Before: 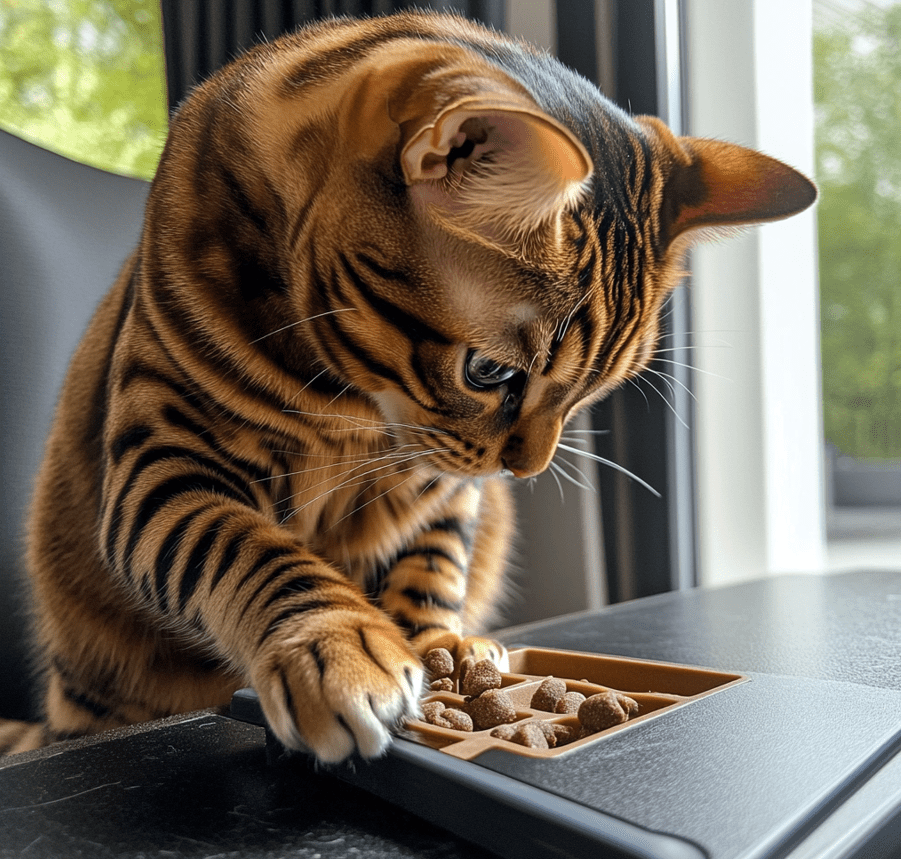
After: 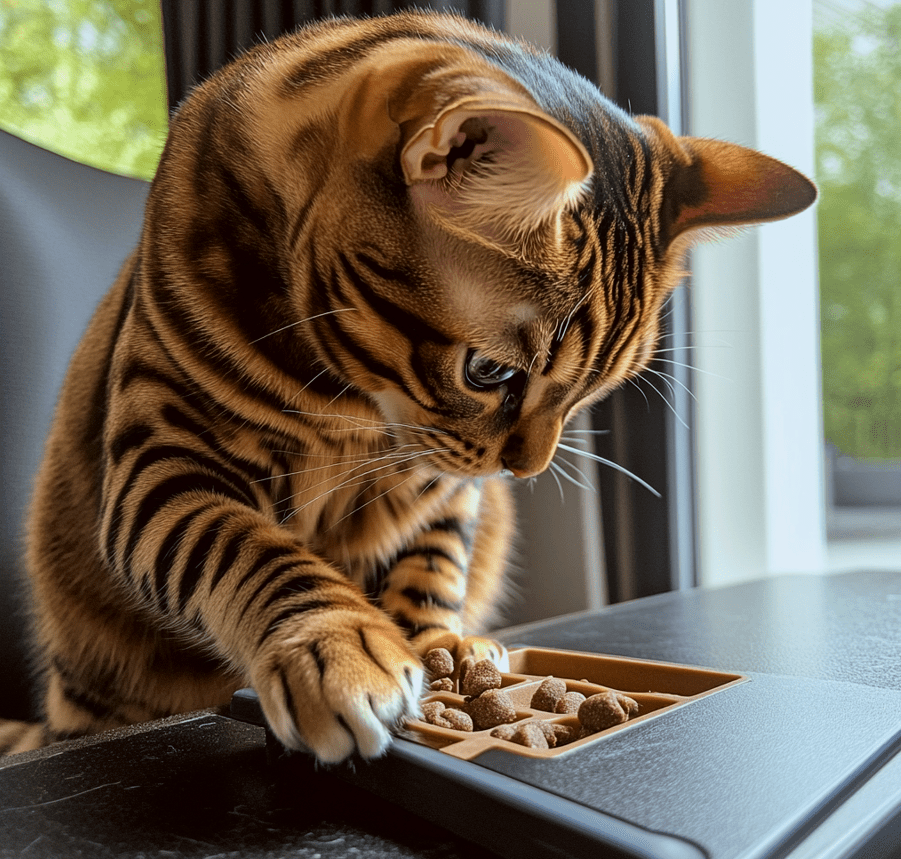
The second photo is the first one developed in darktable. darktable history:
white balance: emerald 1
velvia: on, module defaults
filmic rgb: black relative exposure -11.35 EV, white relative exposure 3.22 EV, hardness 6.76, color science v6 (2022)
color correction: highlights a* -3.28, highlights b* -6.24, shadows a* 3.1, shadows b* 5.19
